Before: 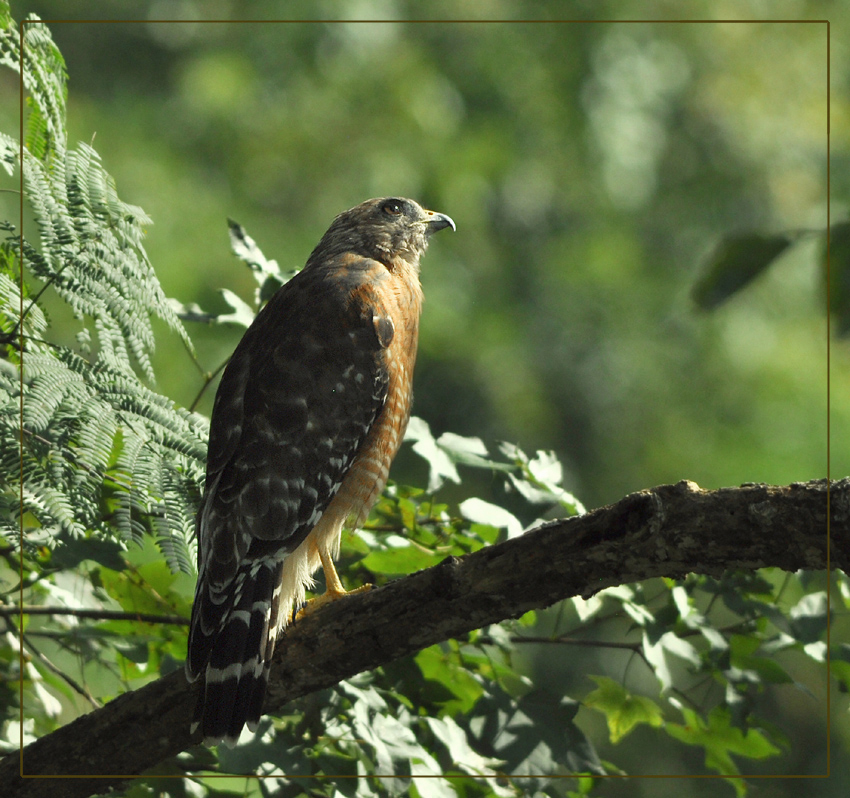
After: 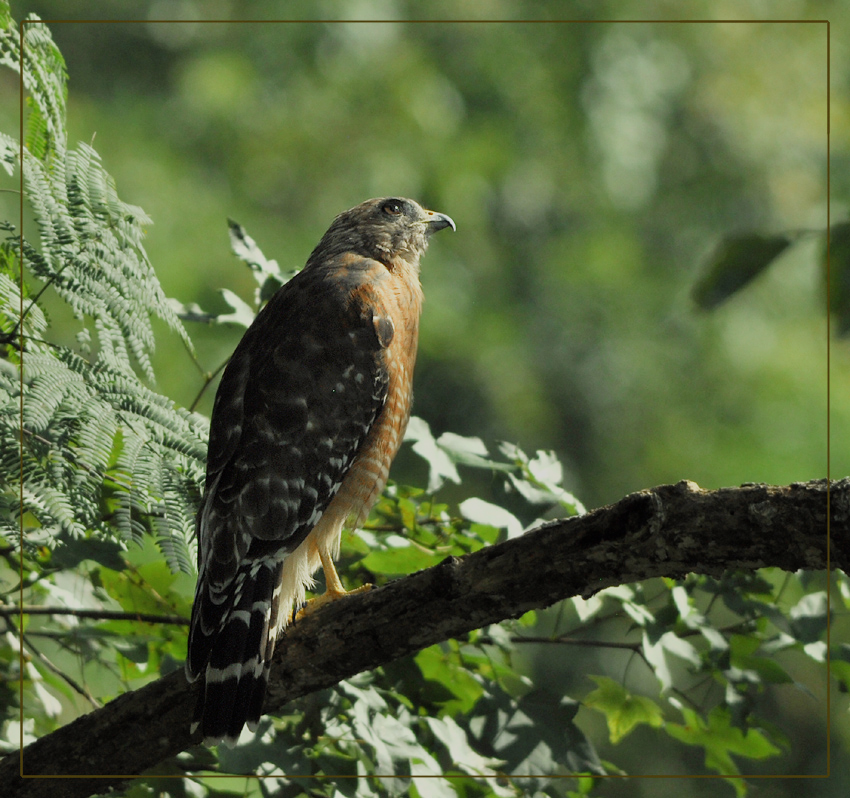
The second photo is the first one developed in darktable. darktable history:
filmic rgb: black relative exposure -7.98 EV, white relative exposure 4.04 EV, hardness 4.2, contrast 0.917
